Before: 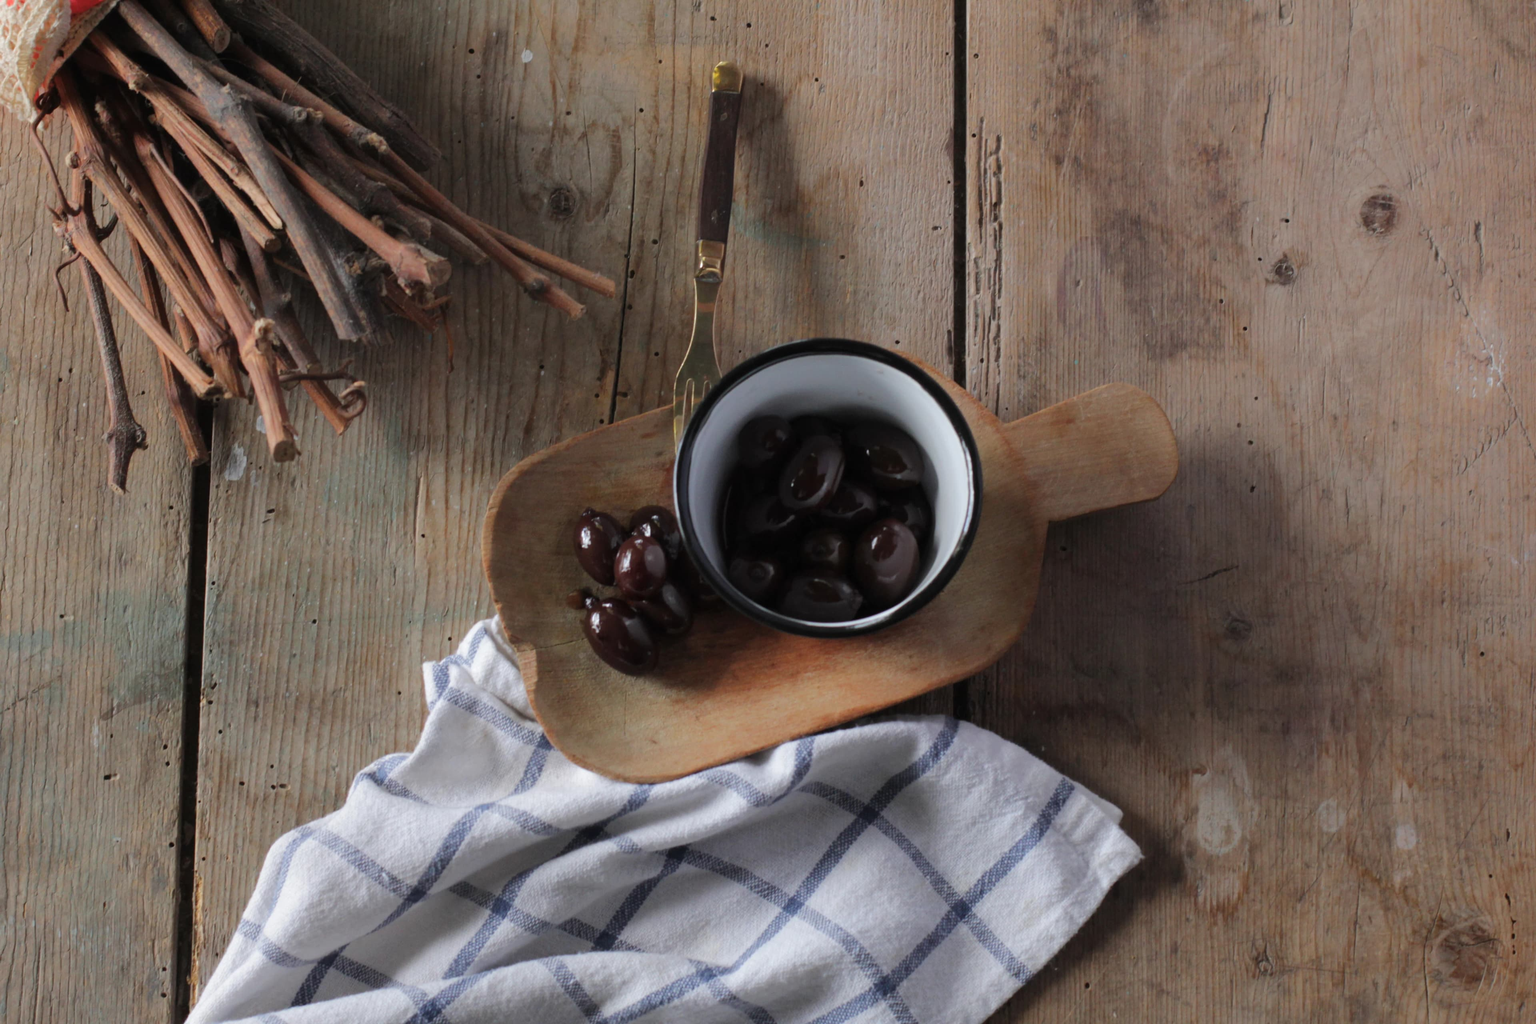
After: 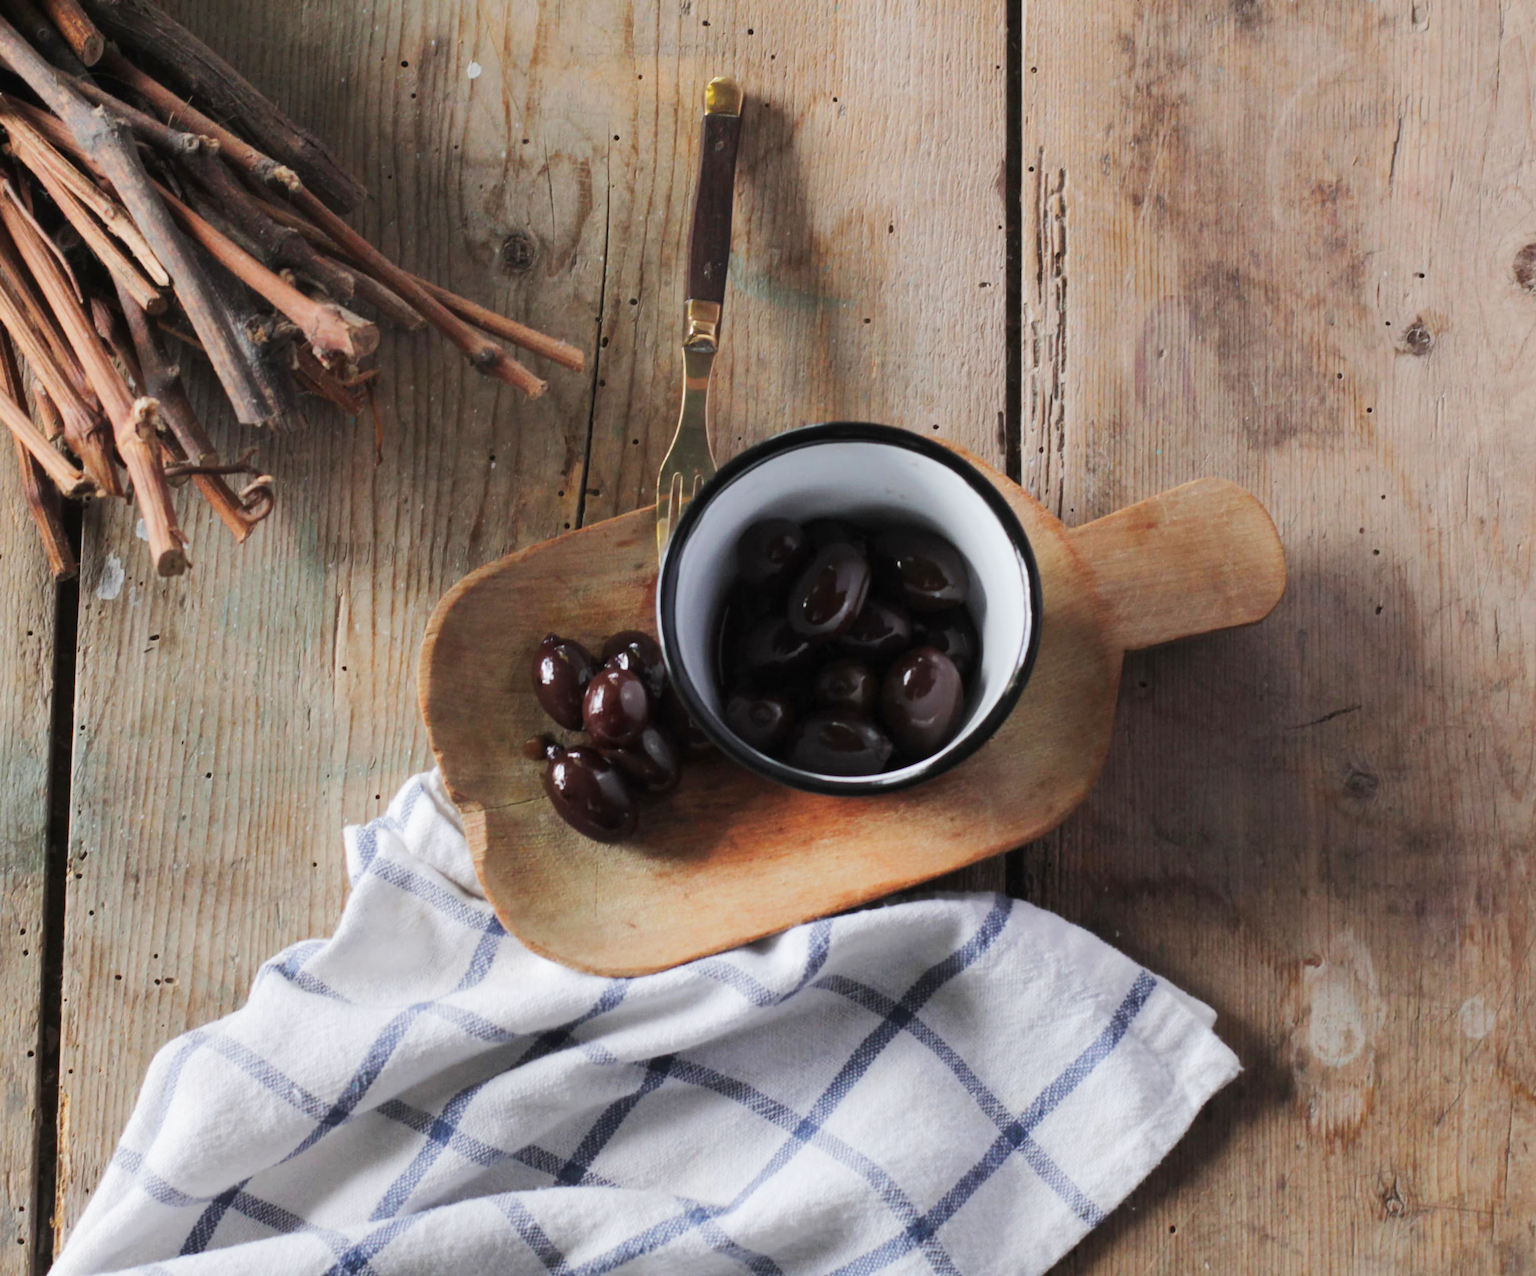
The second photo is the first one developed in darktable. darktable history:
crop and rotate: left 9.597%, right 10.195%
tone curve: curves: ch0 [(0, 0) (0.003, 0.003) (0.011, 0.014) (0.025, 0.033) (0.044, 0.06) (0.069, 0.096) (0.1, 0.132) (0.136, 0.174) (0.177, 0.226) (0.224, 0.282) (0.277, 0.352) (0.335, 0.435) (0.399, 0.524) (0.468, 0.615) (0.543, 0.695) (0.623, 0.771) (0.709, 0.835) (0.801, 0.894) (0.898, 0.944) (1, 1)], preserve colors none
